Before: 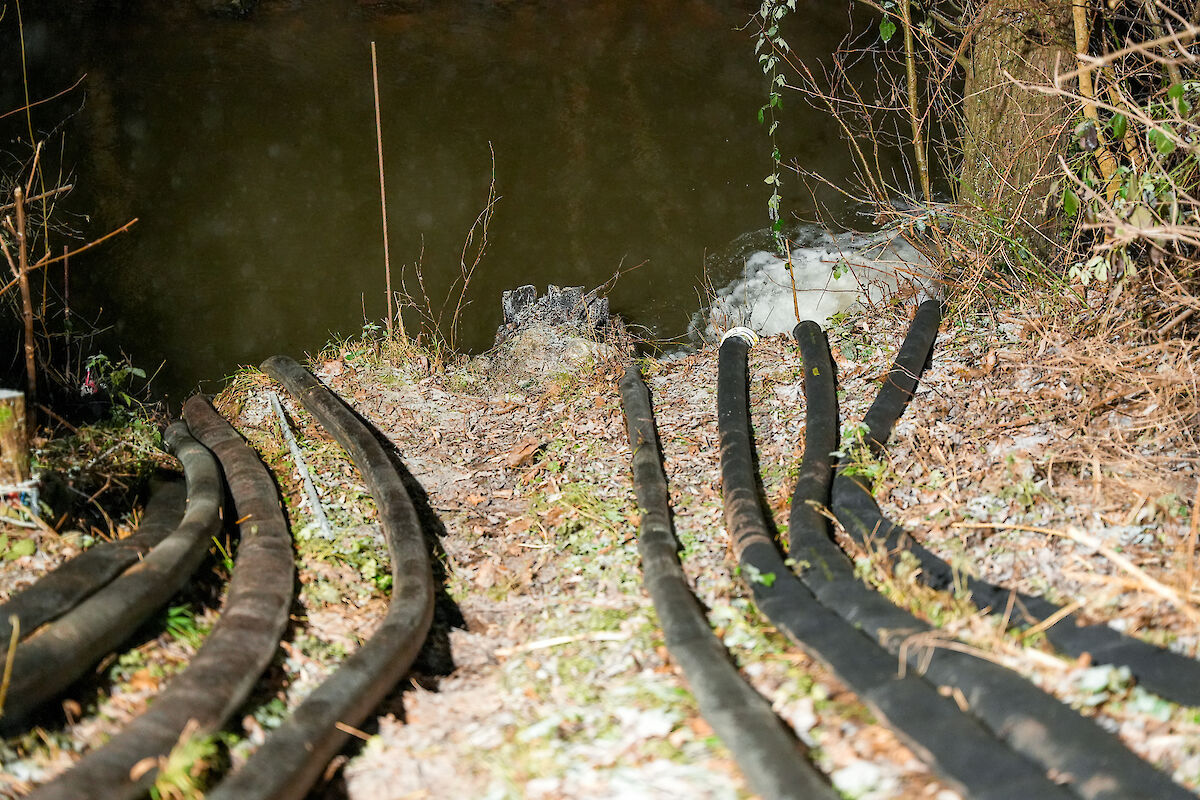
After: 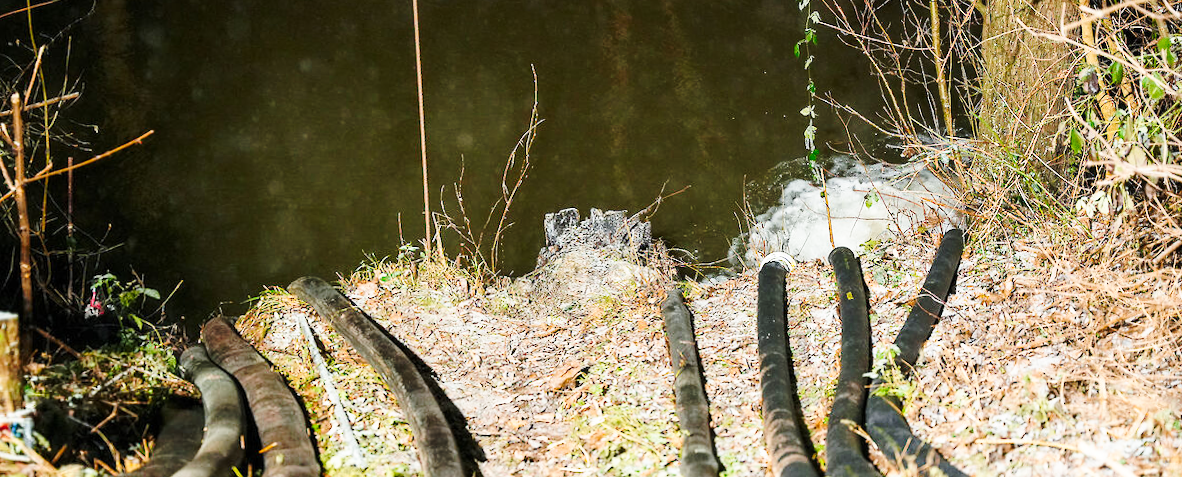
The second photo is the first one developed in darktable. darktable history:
rotate and perspective: rotation -0.013°, lens shift (vertical) -0.027, lens shift (horizontal) 0.178, crop left 0.016, crop right 0.989, crop top 0.082, crop bottom 0.918
tone curve: curves: ch0 [(0, 0) (0.003, 0.003) (0.011, 0.012) (0.025, 0.026) (0.044, 0.046) (0.069, 0.072) (0.1, 0.104) (0.136, 0.141) (0.177, 0.185) (0.224, 0.247) (0.277, 0.335) (0.335, 0.447) (0.399, 0.539) (0.468, 0.636) (0.543, 0.723) (0.623, 0.803) (0.709, 0.873) (0.801, 0.936) (0.898, 0.978) (1, 1)], preserve colors none
crop and rotate: top 4.848%, bottom 29.503%
